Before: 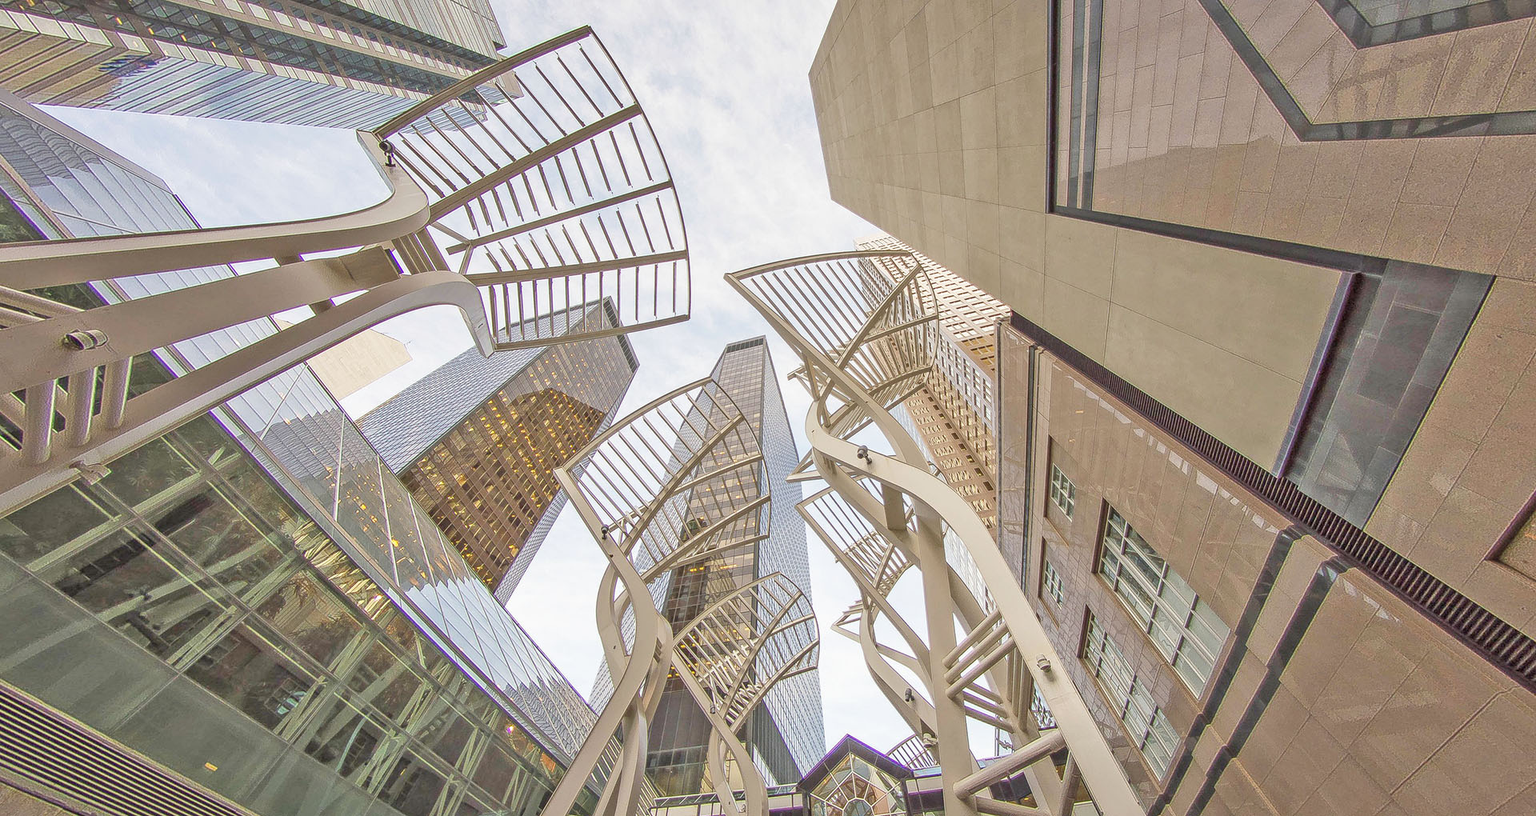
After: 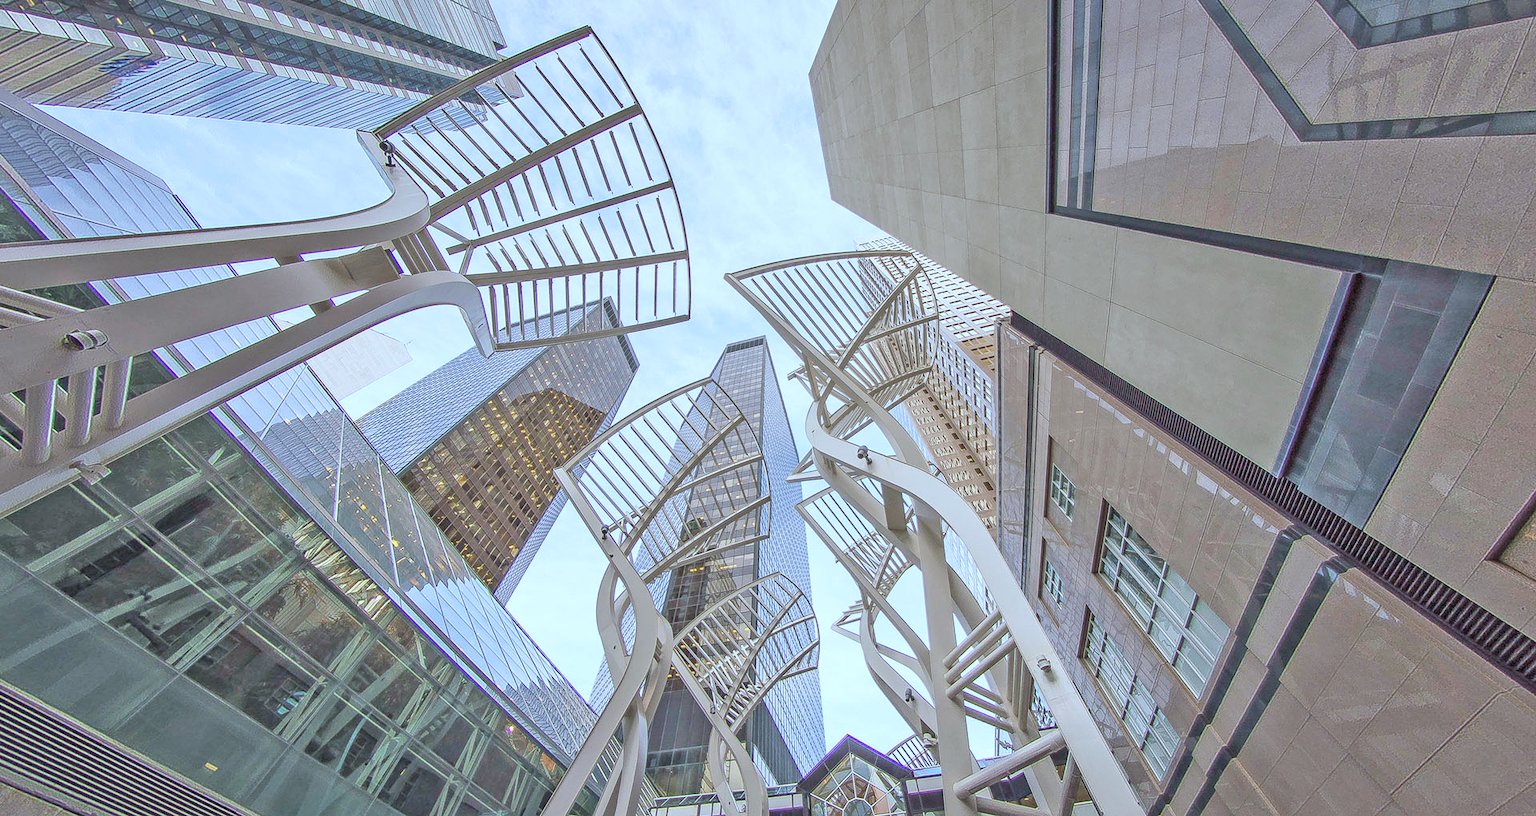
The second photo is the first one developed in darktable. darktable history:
color calibration: illuminant custom, x 0.388, y 0.387, temperature 3827.73 K
